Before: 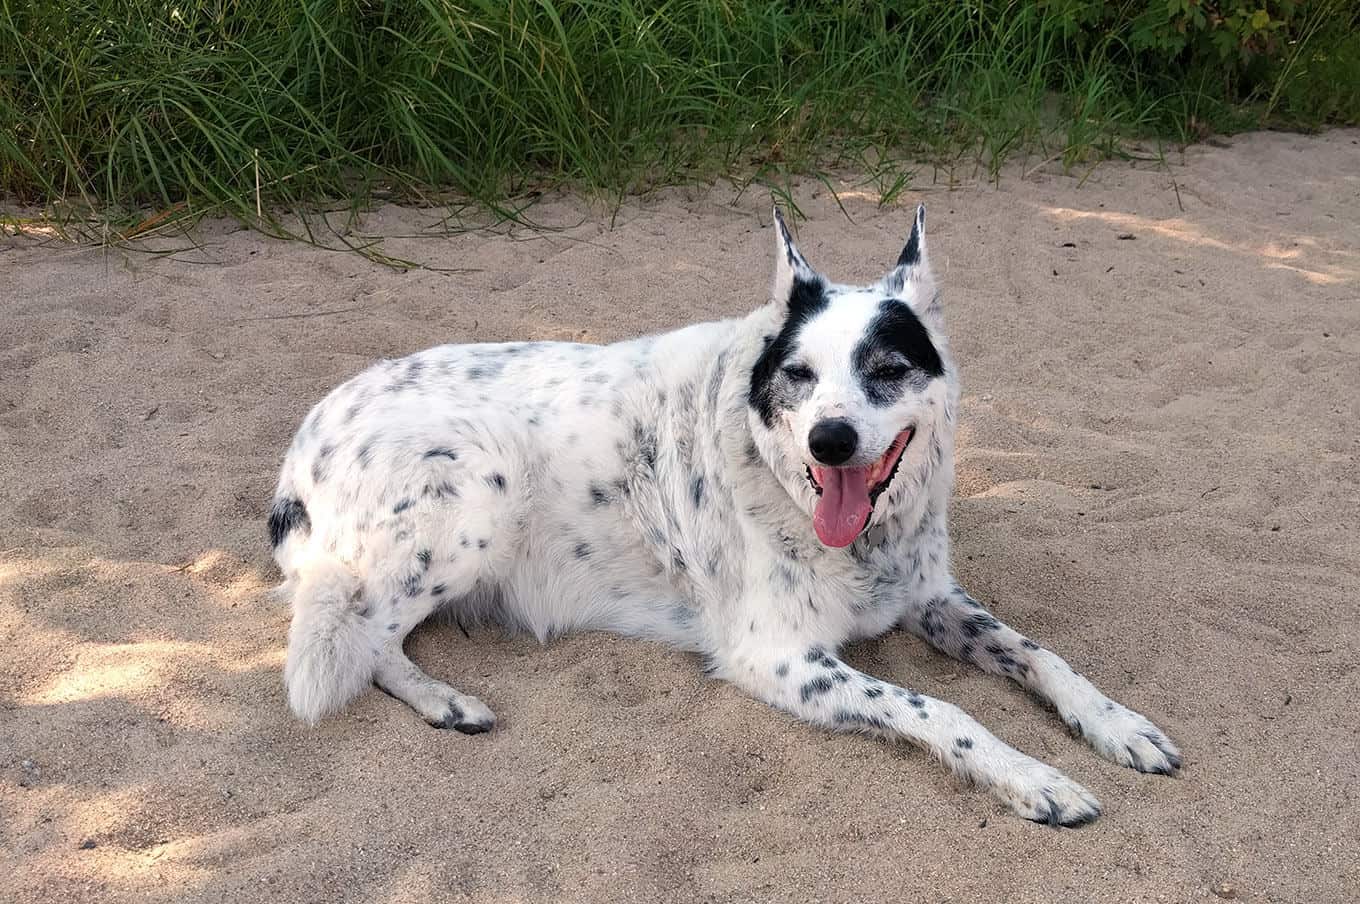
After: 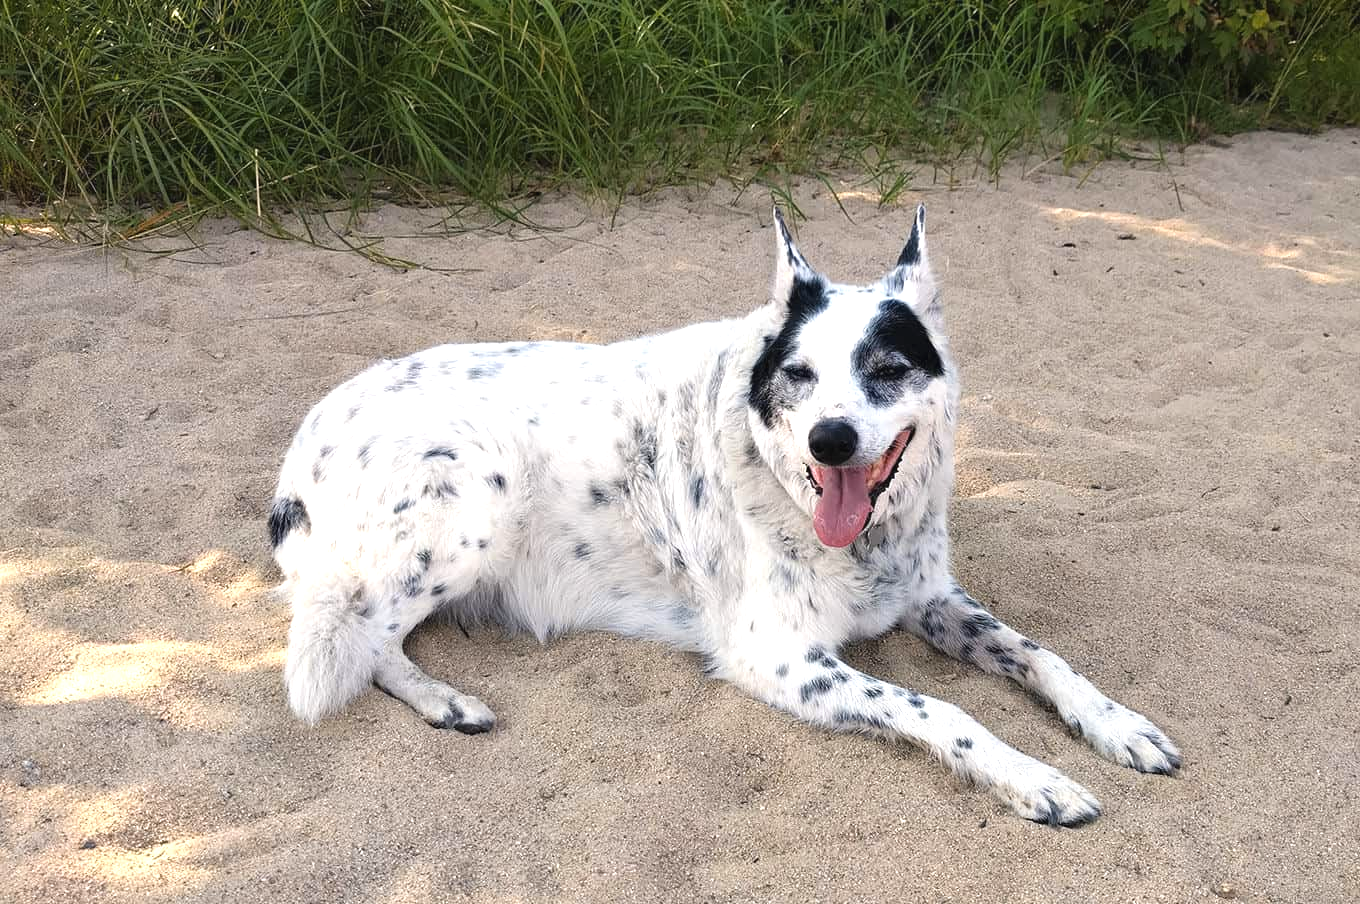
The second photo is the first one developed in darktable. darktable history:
color contrast: green-magenta contrast 0.8, blue-yellow contrast 1.1, unbound 0
exposure: black level correction -0.002, exposure 0.54 EV, compensate highlight preservation false
